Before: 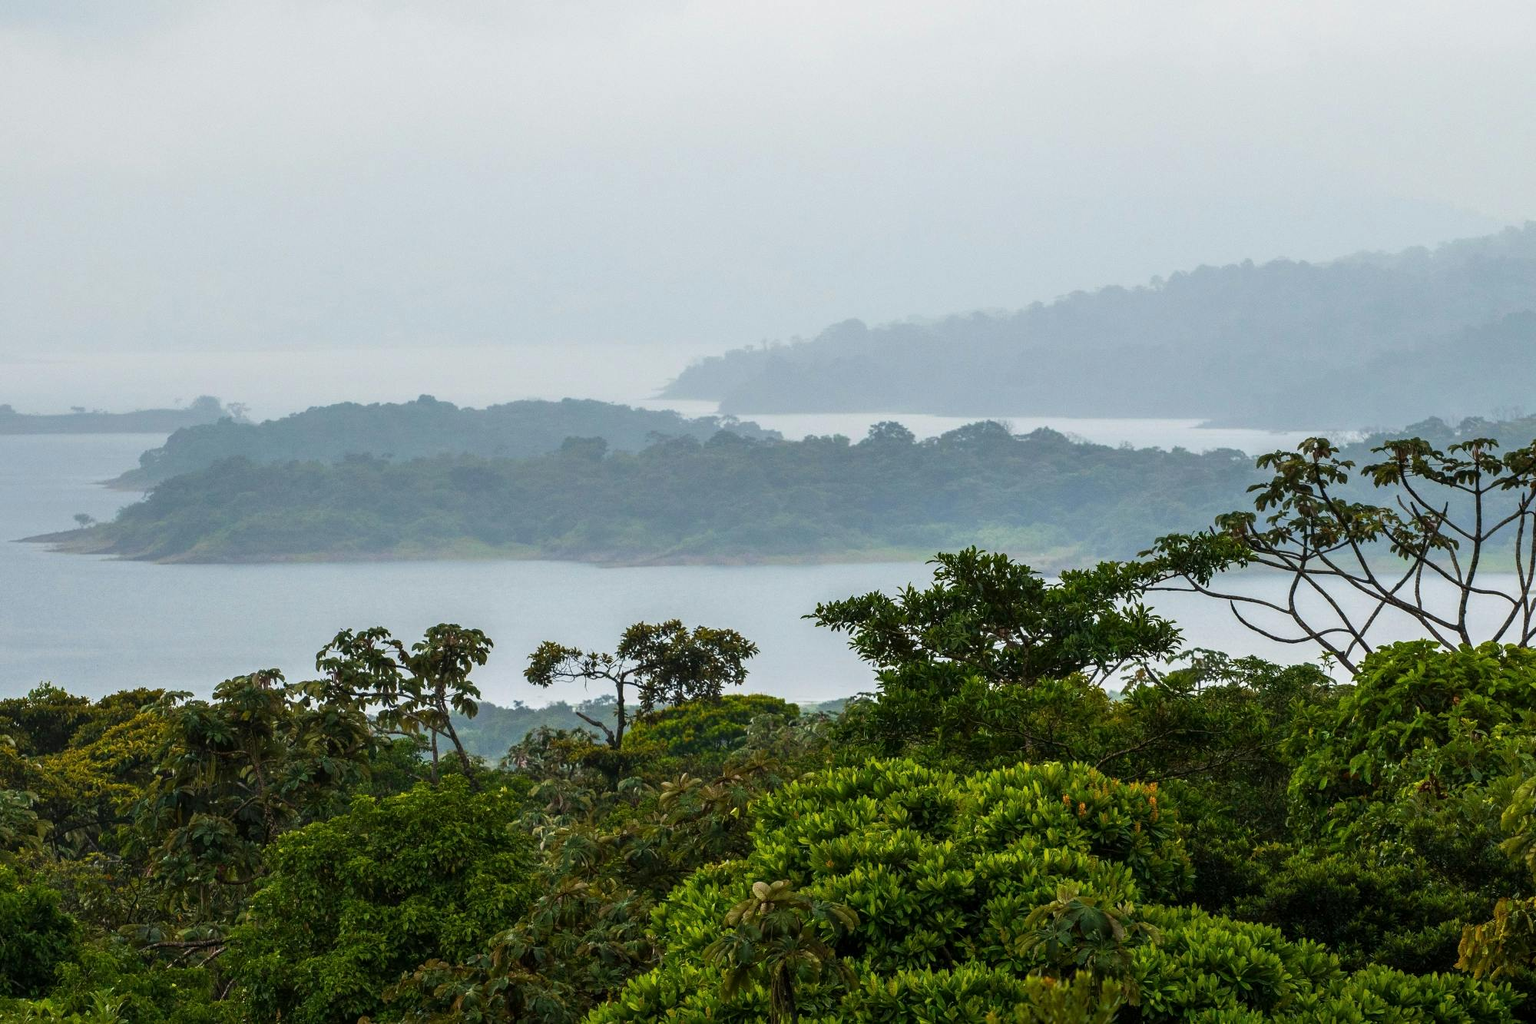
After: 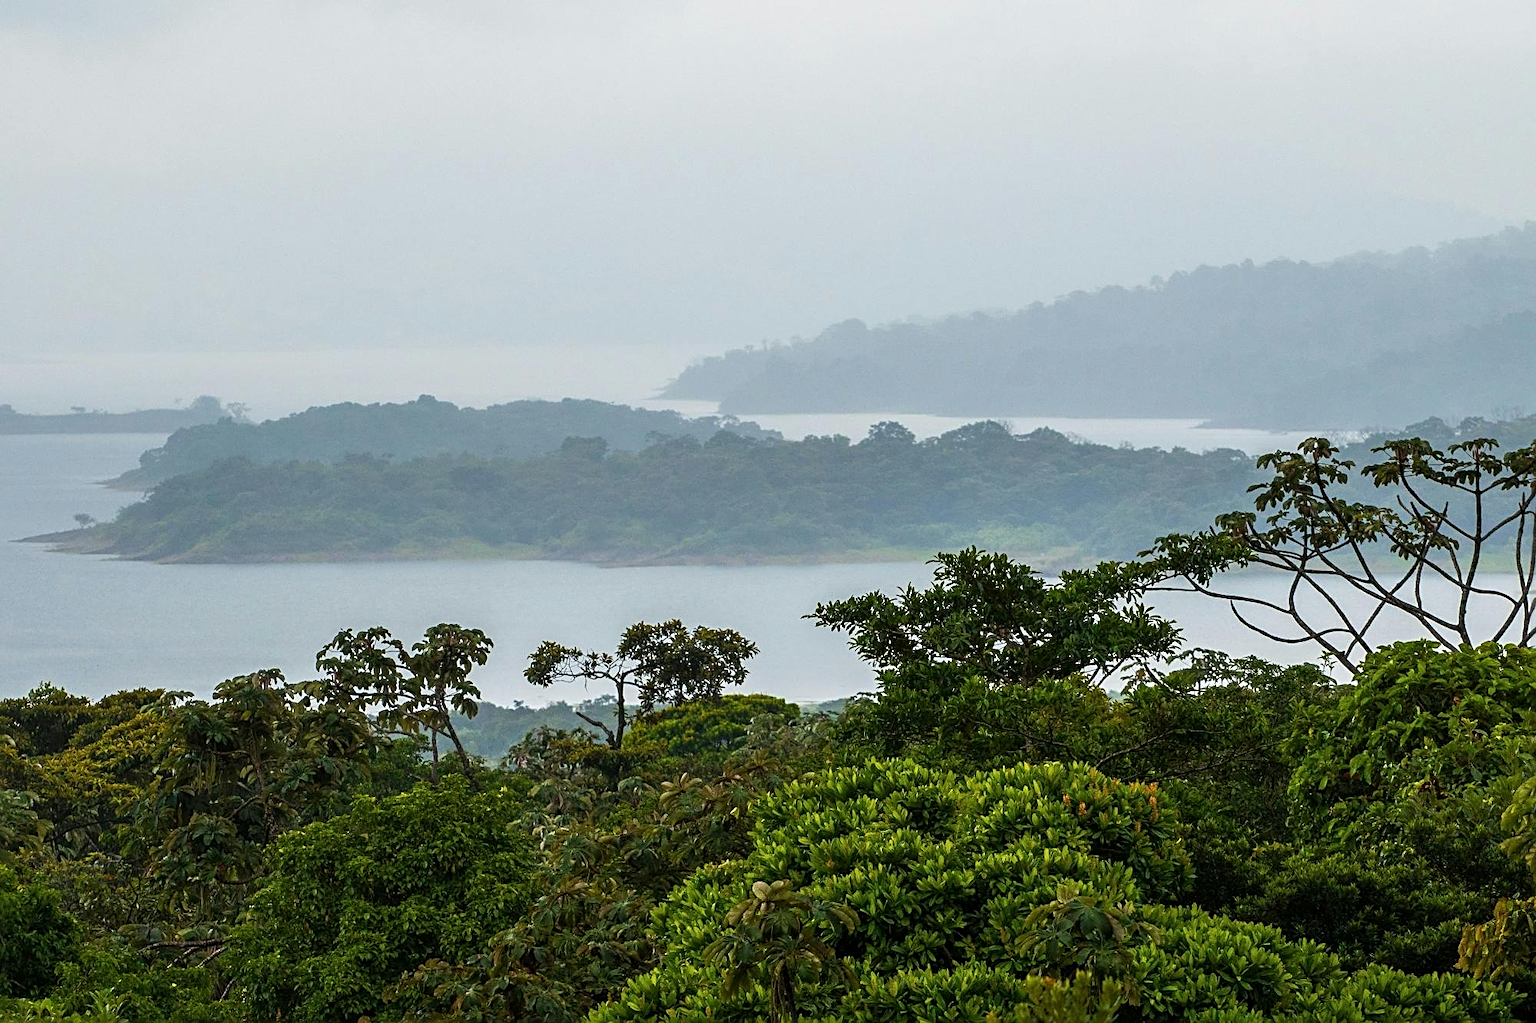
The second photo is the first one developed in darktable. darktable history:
sharpen: radius 2.744
